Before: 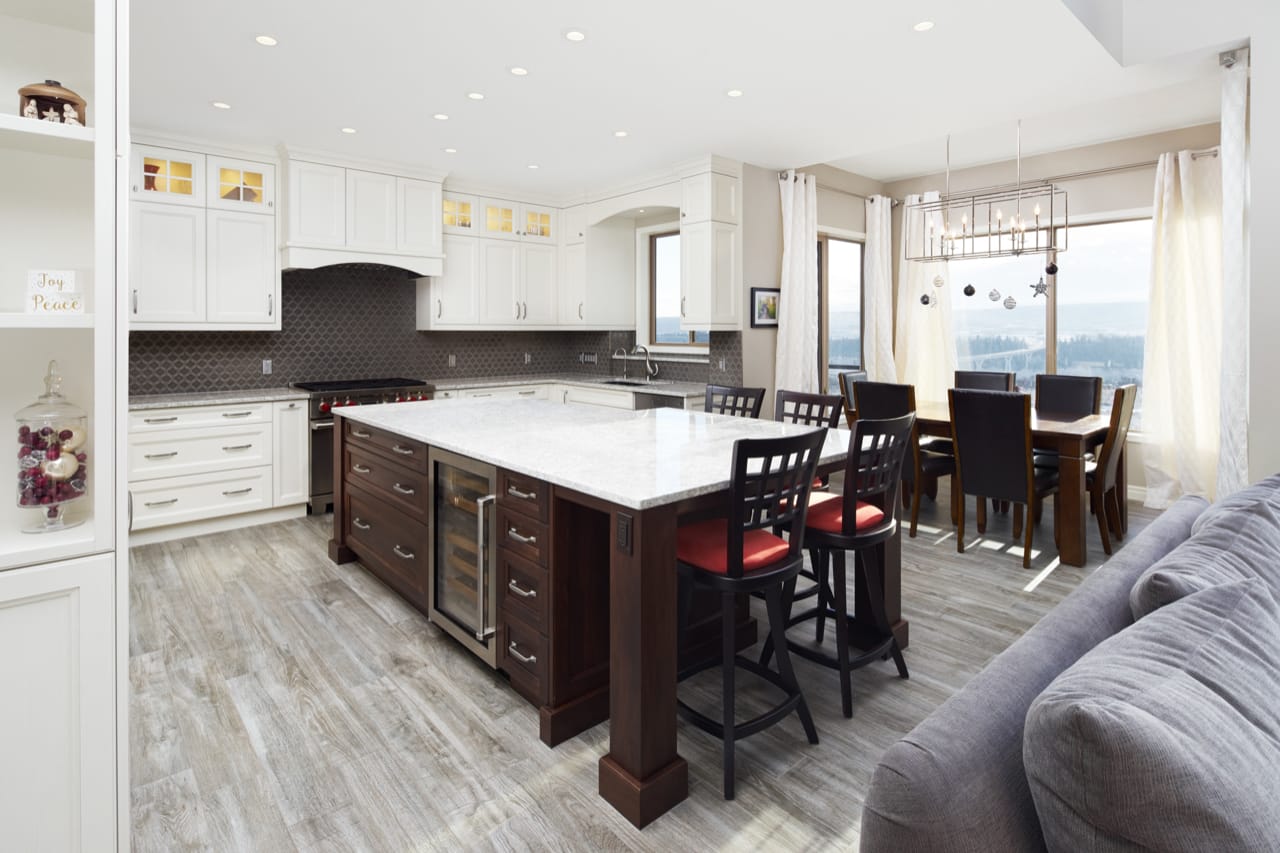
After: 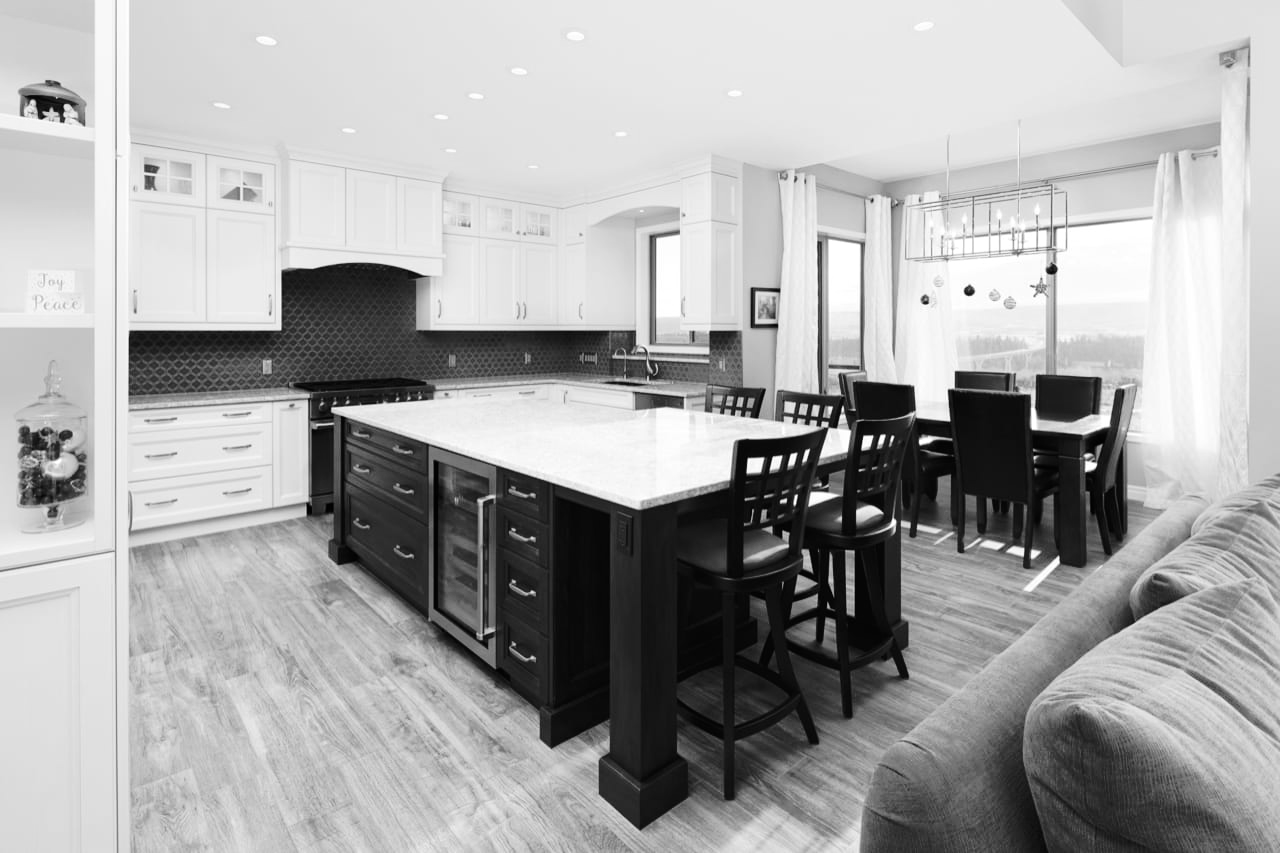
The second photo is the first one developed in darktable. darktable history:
monochrome: on, module defaults
tone curve: curves: ch0 [(0, 0) (0.081, 0.044) (0.185, 0.13) (0.283, 0.238) (0.416, 0.449) (0.495, 0.524) (0.686, 0.743) (0.826, 0.865) (0.978, 0.988)]; ch1 [(0, 0) (0.147, 0.166) (0.321, 0.362) (0.371, 0.402) (0.423, 0.442) (0.479, 0.472) (0.505, 0.497) (0.521, 0.506) (0.551, 0.537) (0.586, 0.574) (0.625, 0.618) (0.68, 0.681) (1, 1)]; ch2 [(0, 0) (0.346, 0.362) (0.404, 0.427) (0.502, 0.495) (0.531, 0.513) (0.547, 0.533) (0.582, 0.596) (0.629, 0.631) (0.717, 0.678) (1, 1)], color space Lab, independent channels, preserve colors none
